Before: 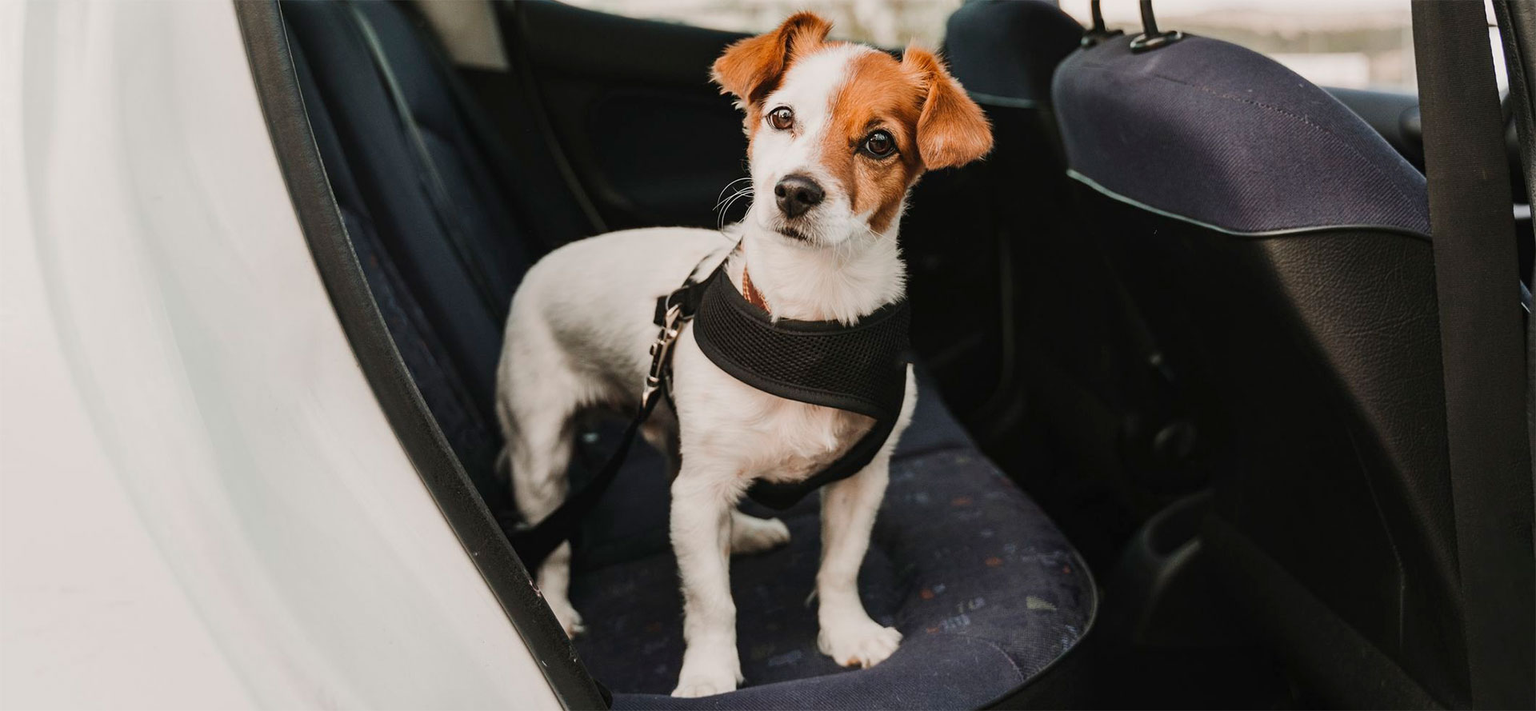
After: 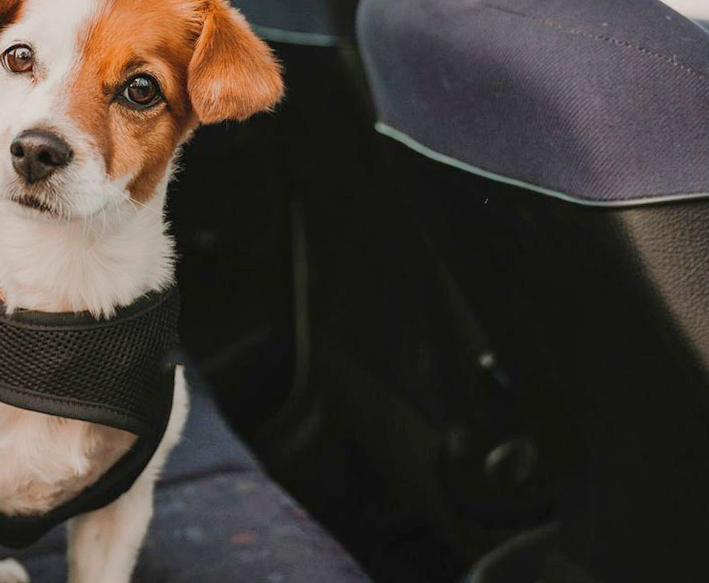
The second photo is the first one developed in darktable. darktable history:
crop and rotate: left 49.936%, top 10.094%, right 13.136%, bottom 24.256%
shadows and highlights: on, module defaults
base curve: curves: ch0 [(0, 0) (0.472, 0.508) (1, 1)]
